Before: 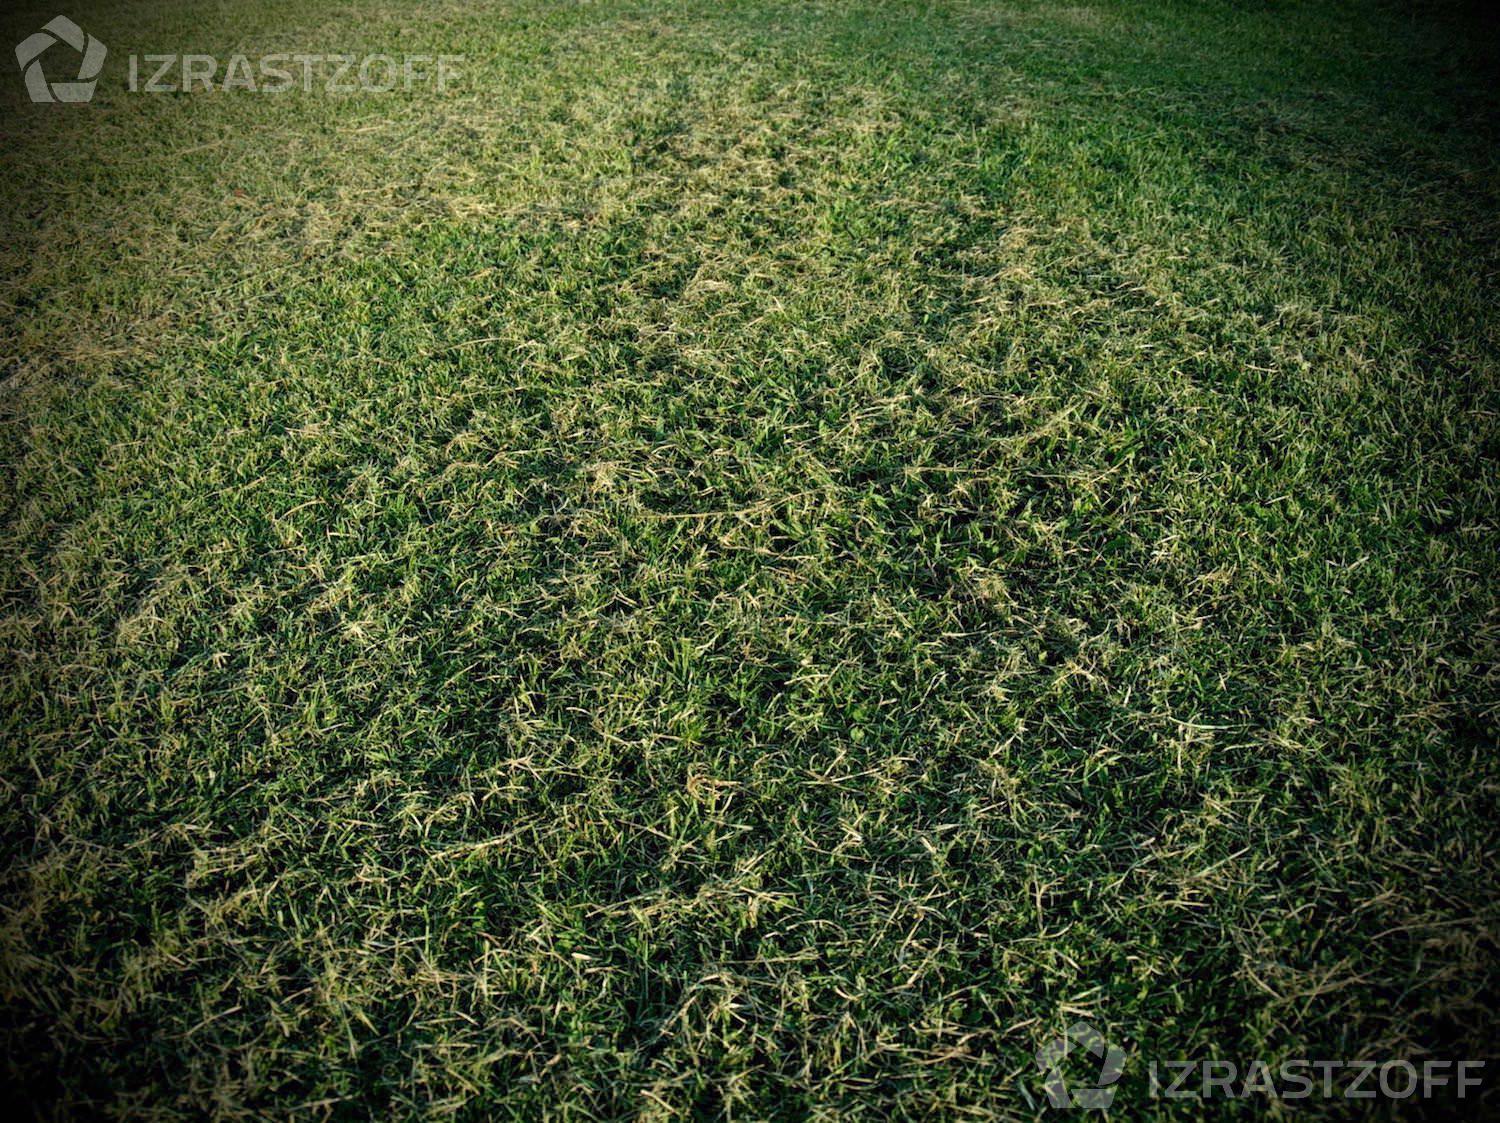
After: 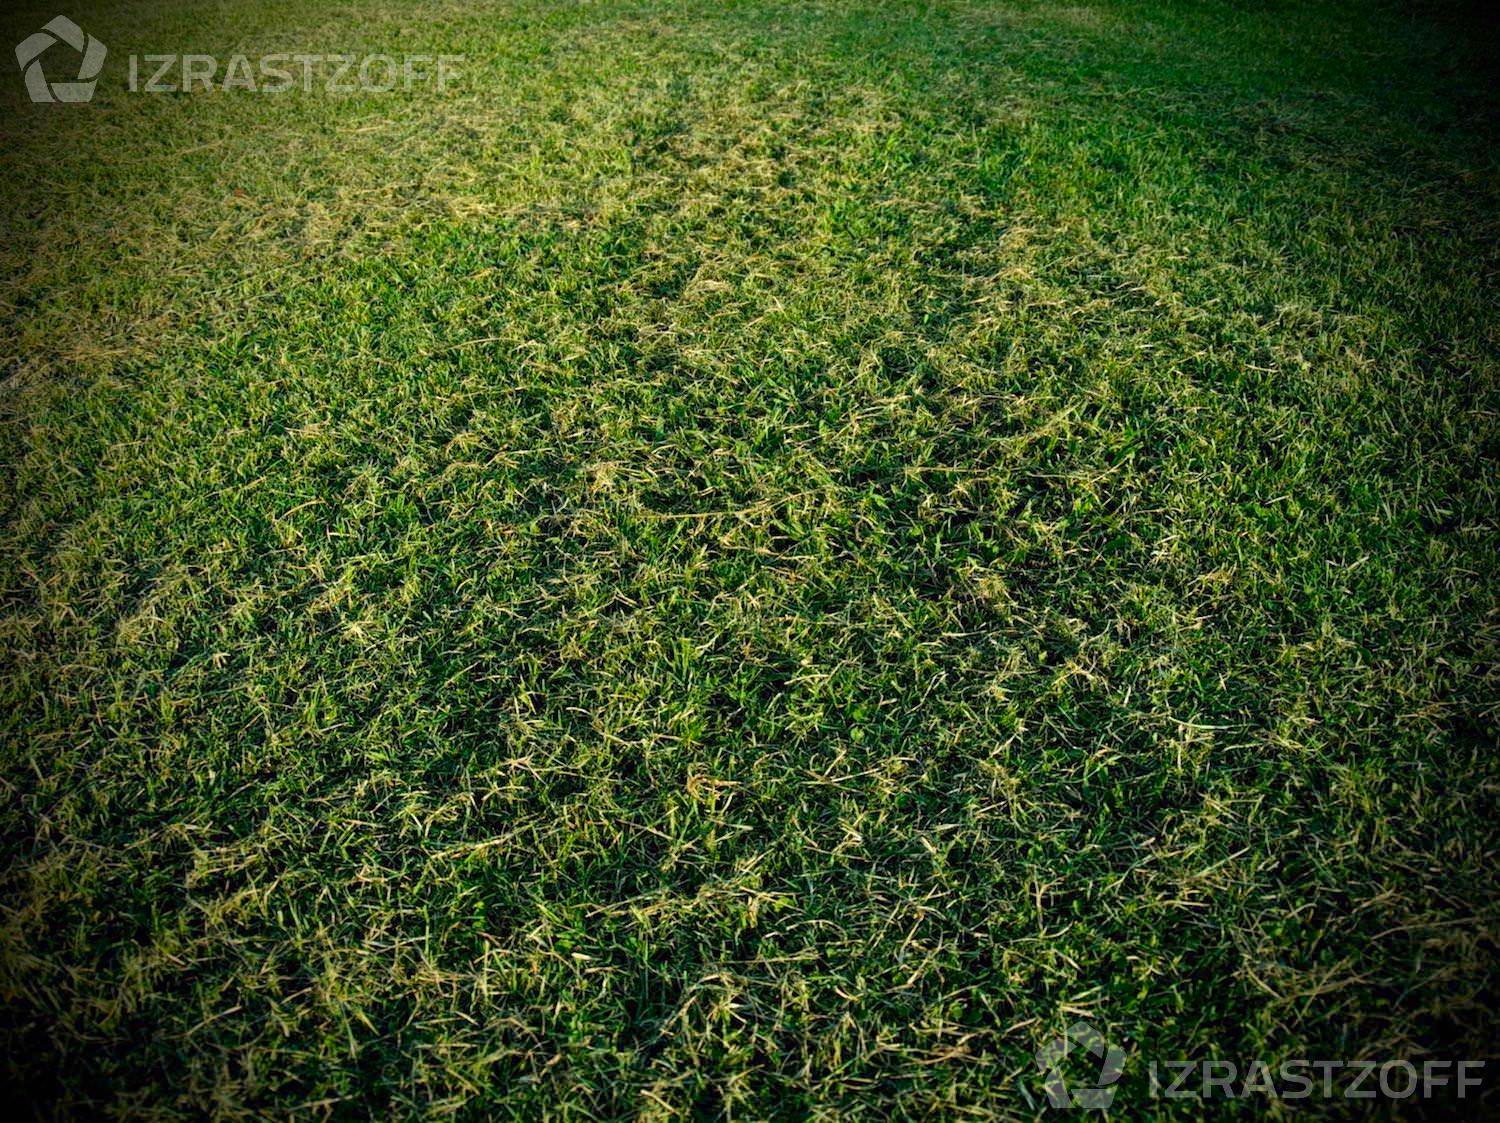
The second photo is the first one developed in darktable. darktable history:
contrast brightness saturation: brightness -0.018, saturation 0.365
